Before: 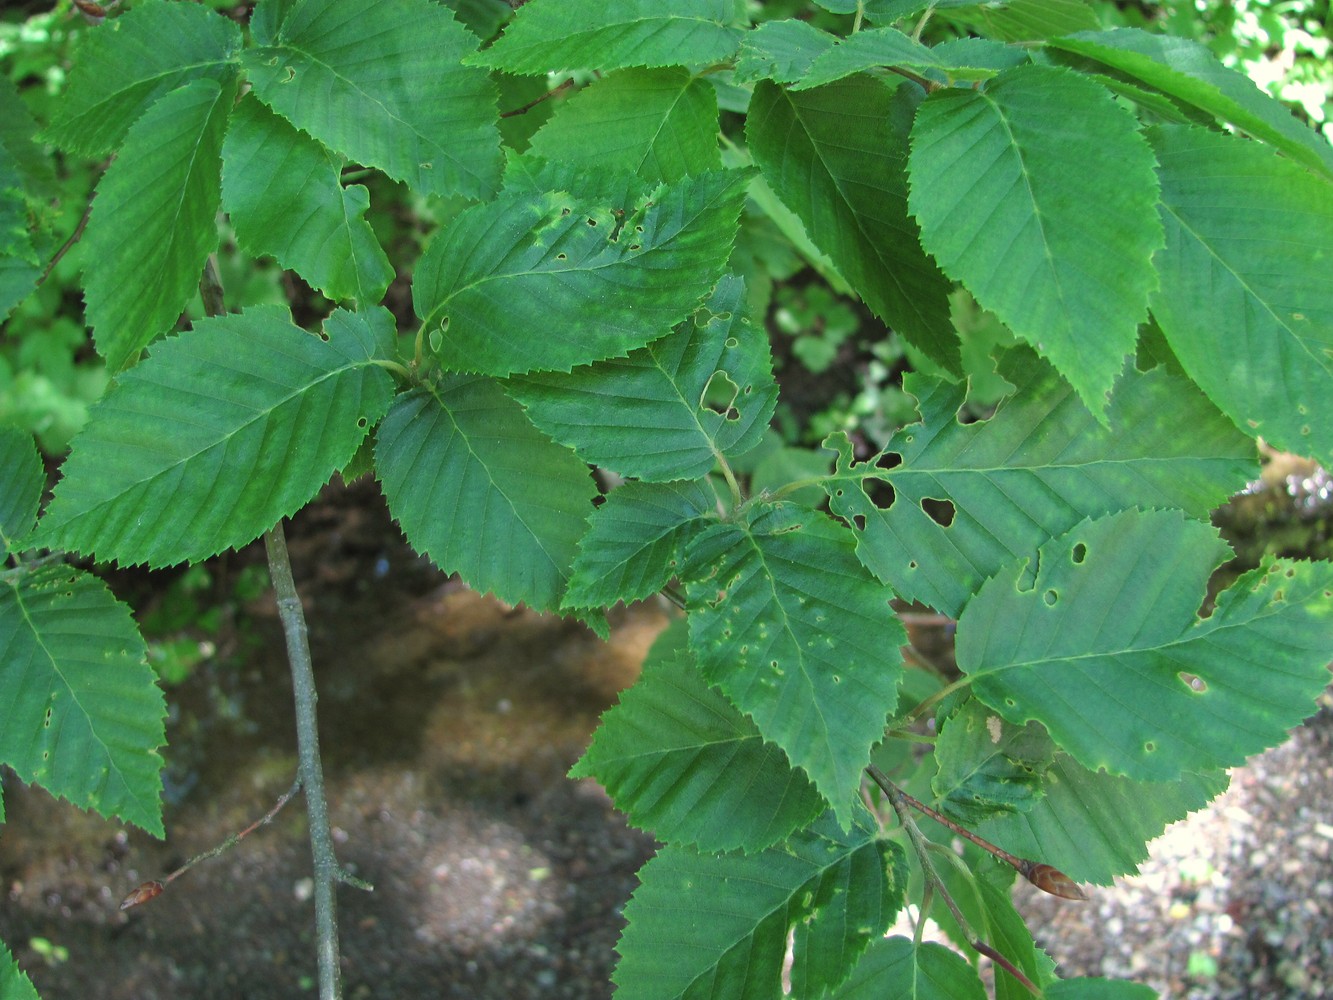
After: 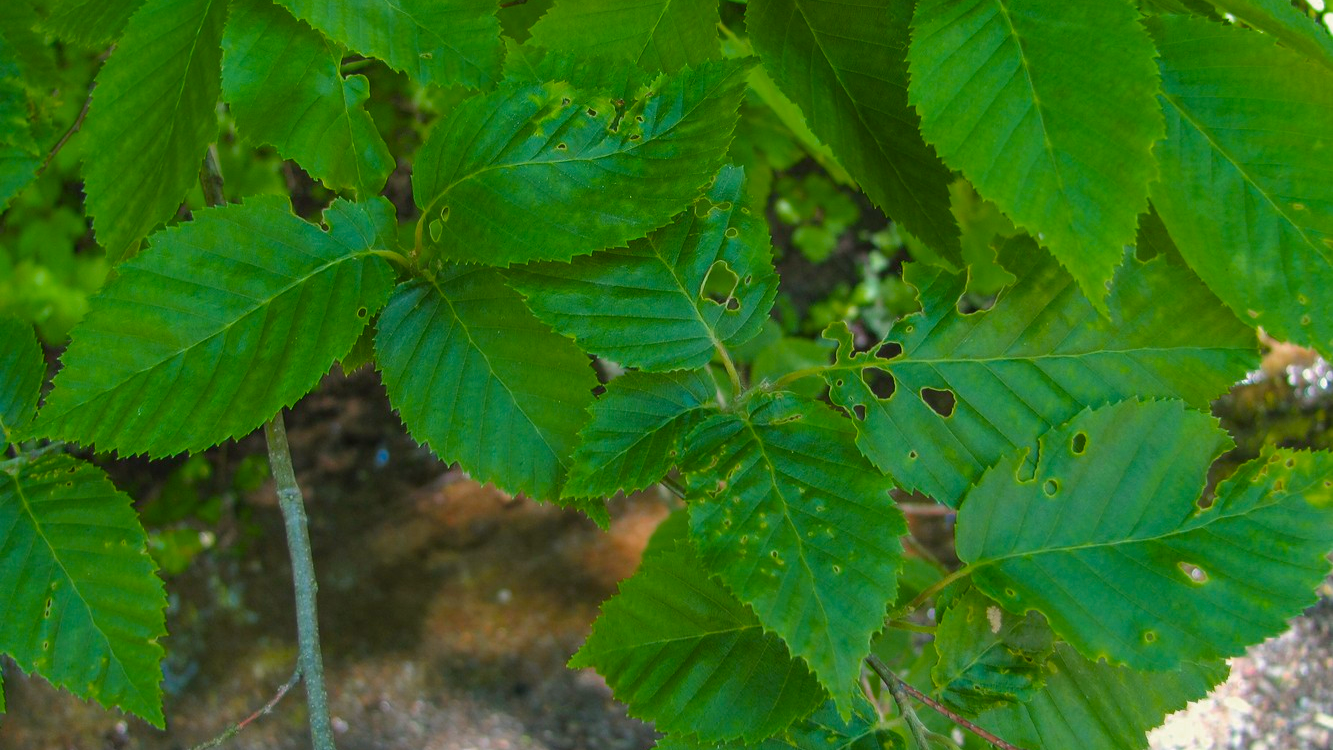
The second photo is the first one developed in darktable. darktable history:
local contrast: detail 109%
shadows and highlights: shadows 35.14, highlights -35.11, soften with gaussian
crop: top 11.021%, bottom 13.946%
color zones: curves: ch0 [(0.473, 0.374) (0.742, 0.784)]; ch1 [(0.354, 0.737) (0.742, 0.705)]; ch2 [(0.318, 0.421) (0.758, 0.532)]
